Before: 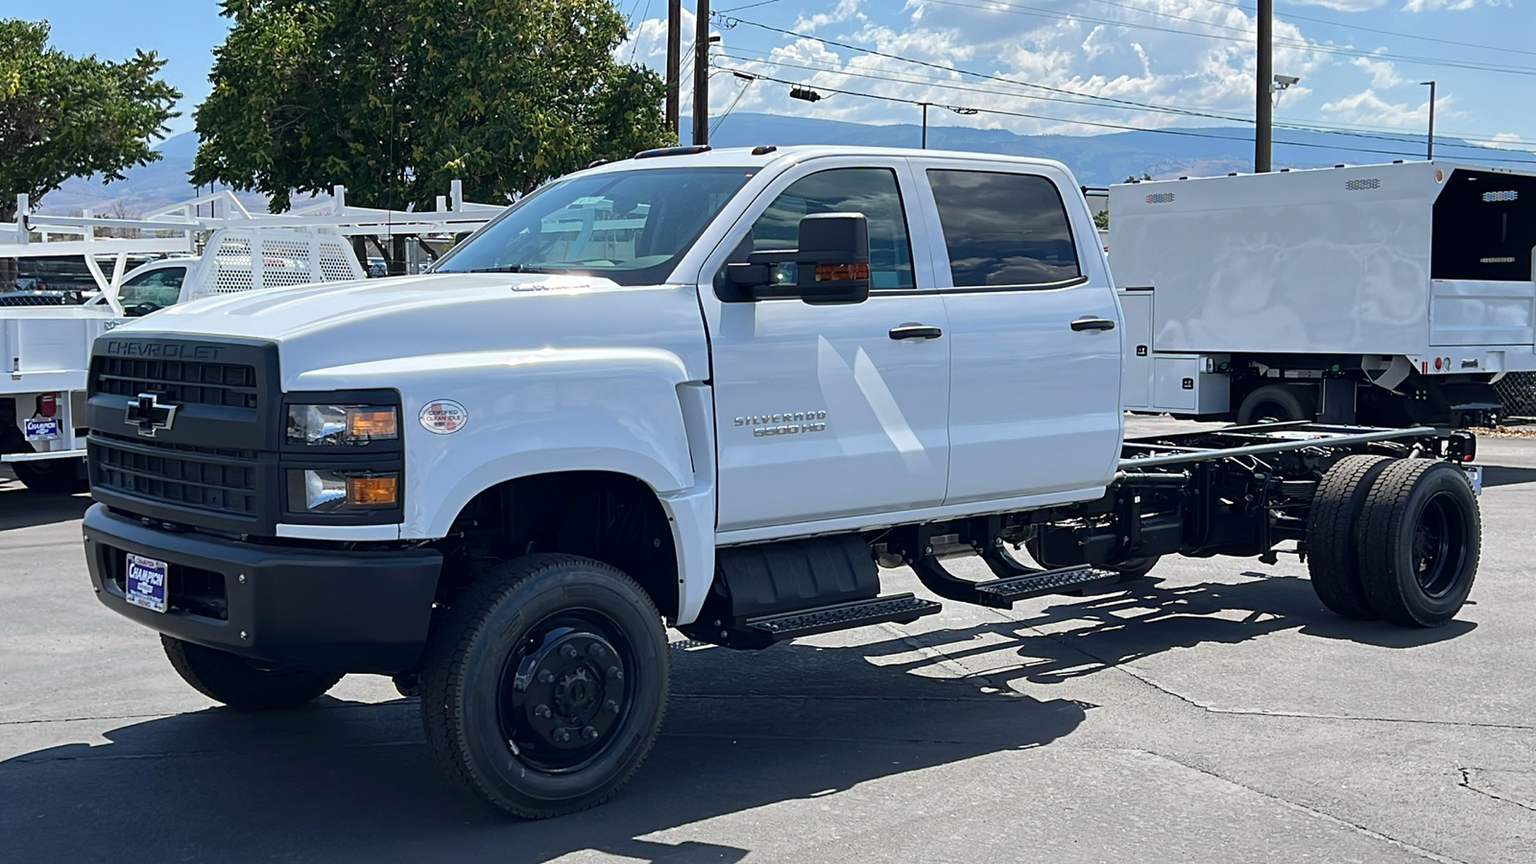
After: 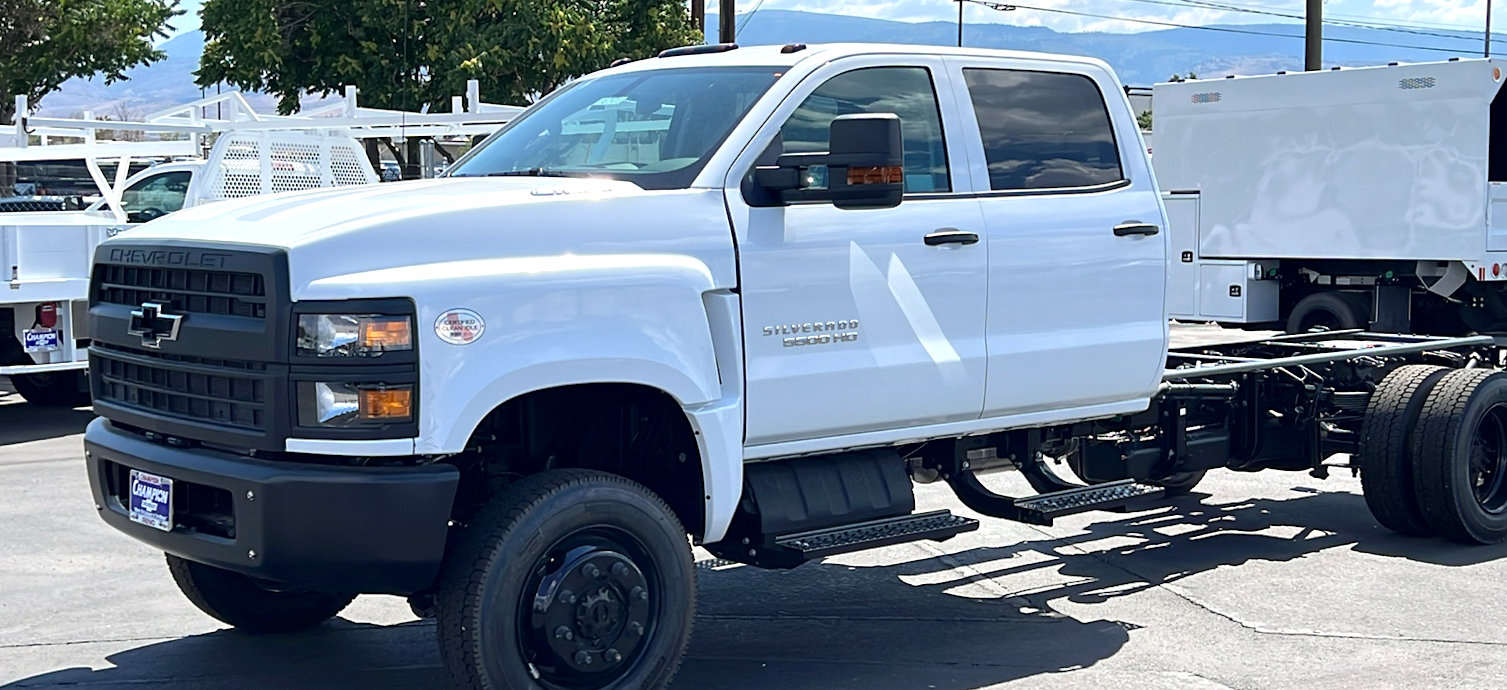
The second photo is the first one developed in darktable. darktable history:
crop and rotate: angle 0.09°, top 11.974%, right 5.516%, bottom 11.118%
exposure: black level correction 0.001, exposure 0.498 EV, compensate exposure bias true, compensate highlight preservation false
